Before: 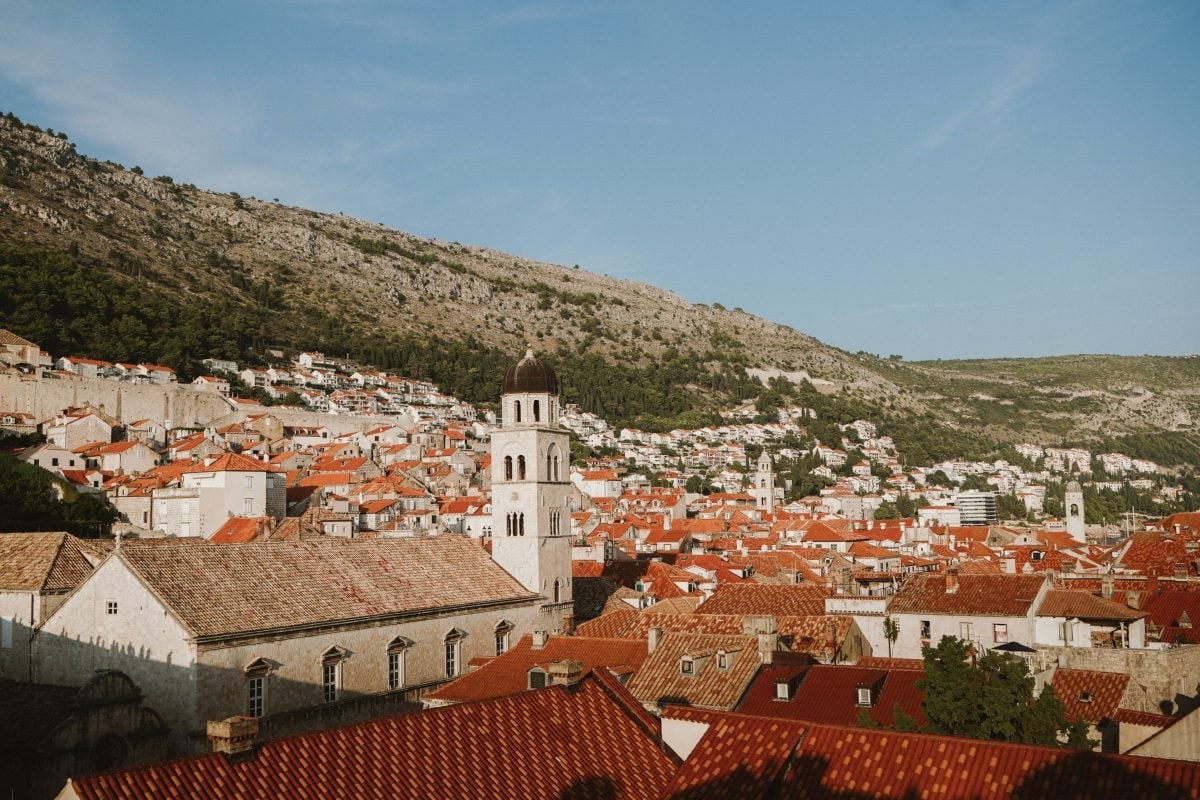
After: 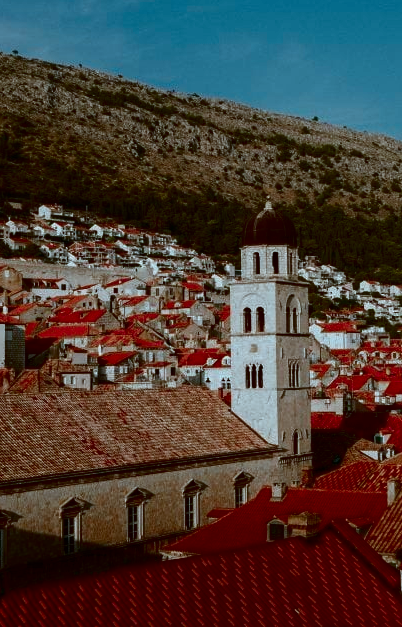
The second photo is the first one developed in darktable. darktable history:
crop and rotate: left 21.77%, top 18.528%, right 44.676%, bottom 2.997%
color zones: curves: ch1 [(0.239, 0.552) (0.75, 0.5)]; ch2 [(0.25, 0.462) (0.749, 0.457)], mix 25.94%
contrast brightness saturation: contrast 0.09, brightness -0.59, saturation 0.17
color correction: highlights a* -10.69, highlights b* -19.19
